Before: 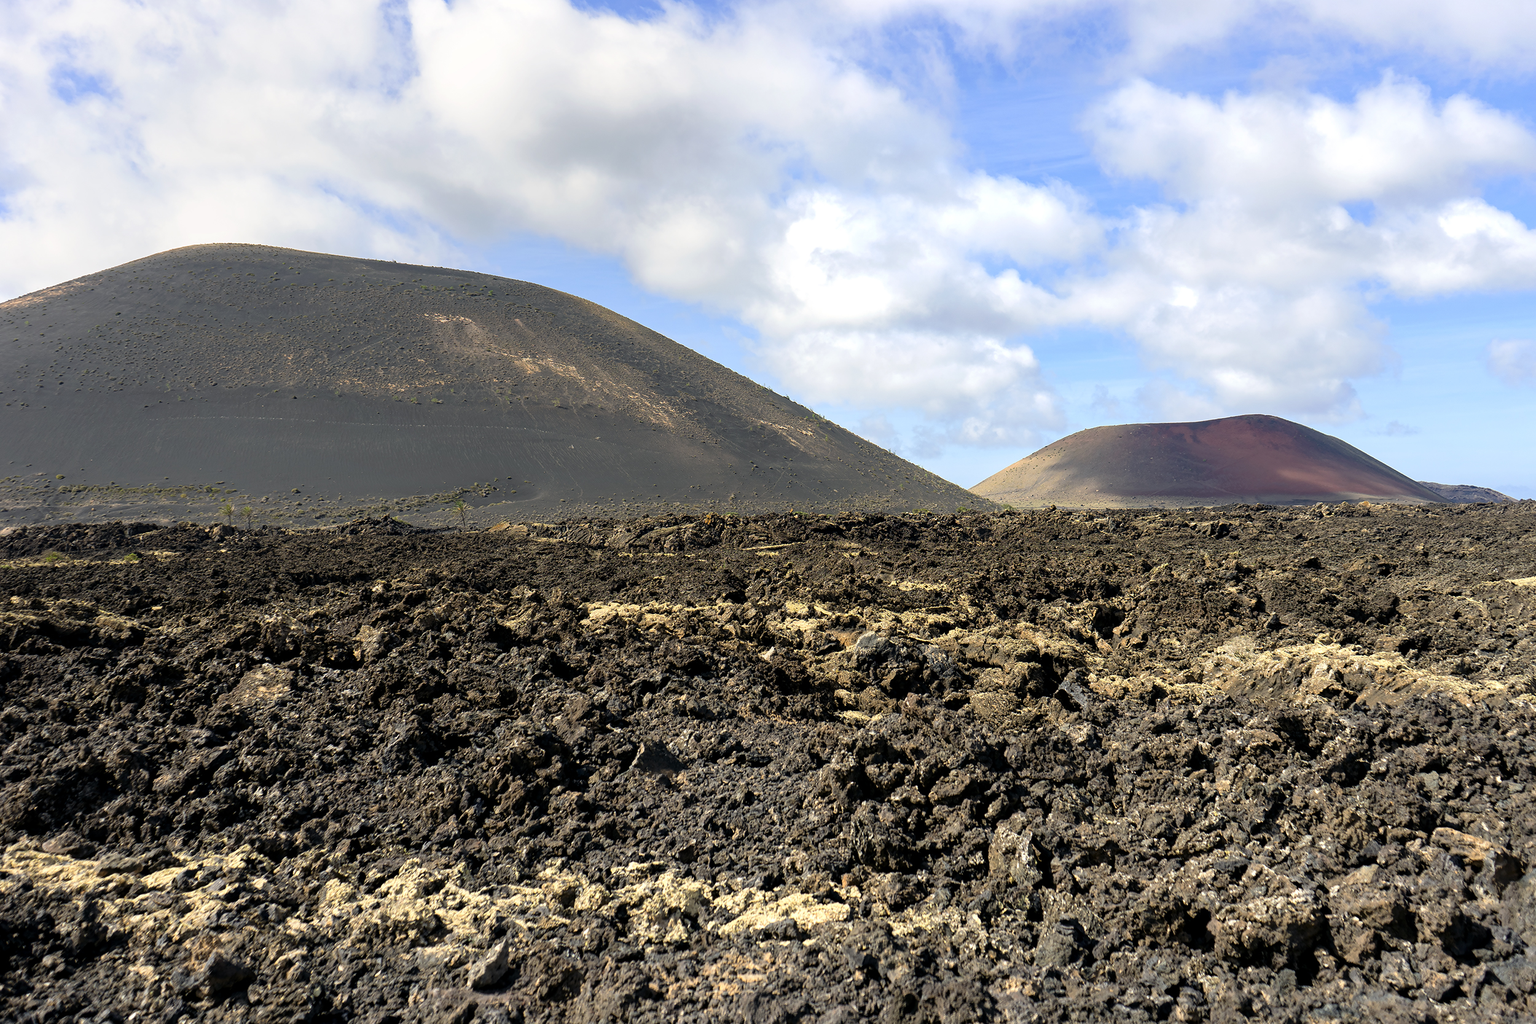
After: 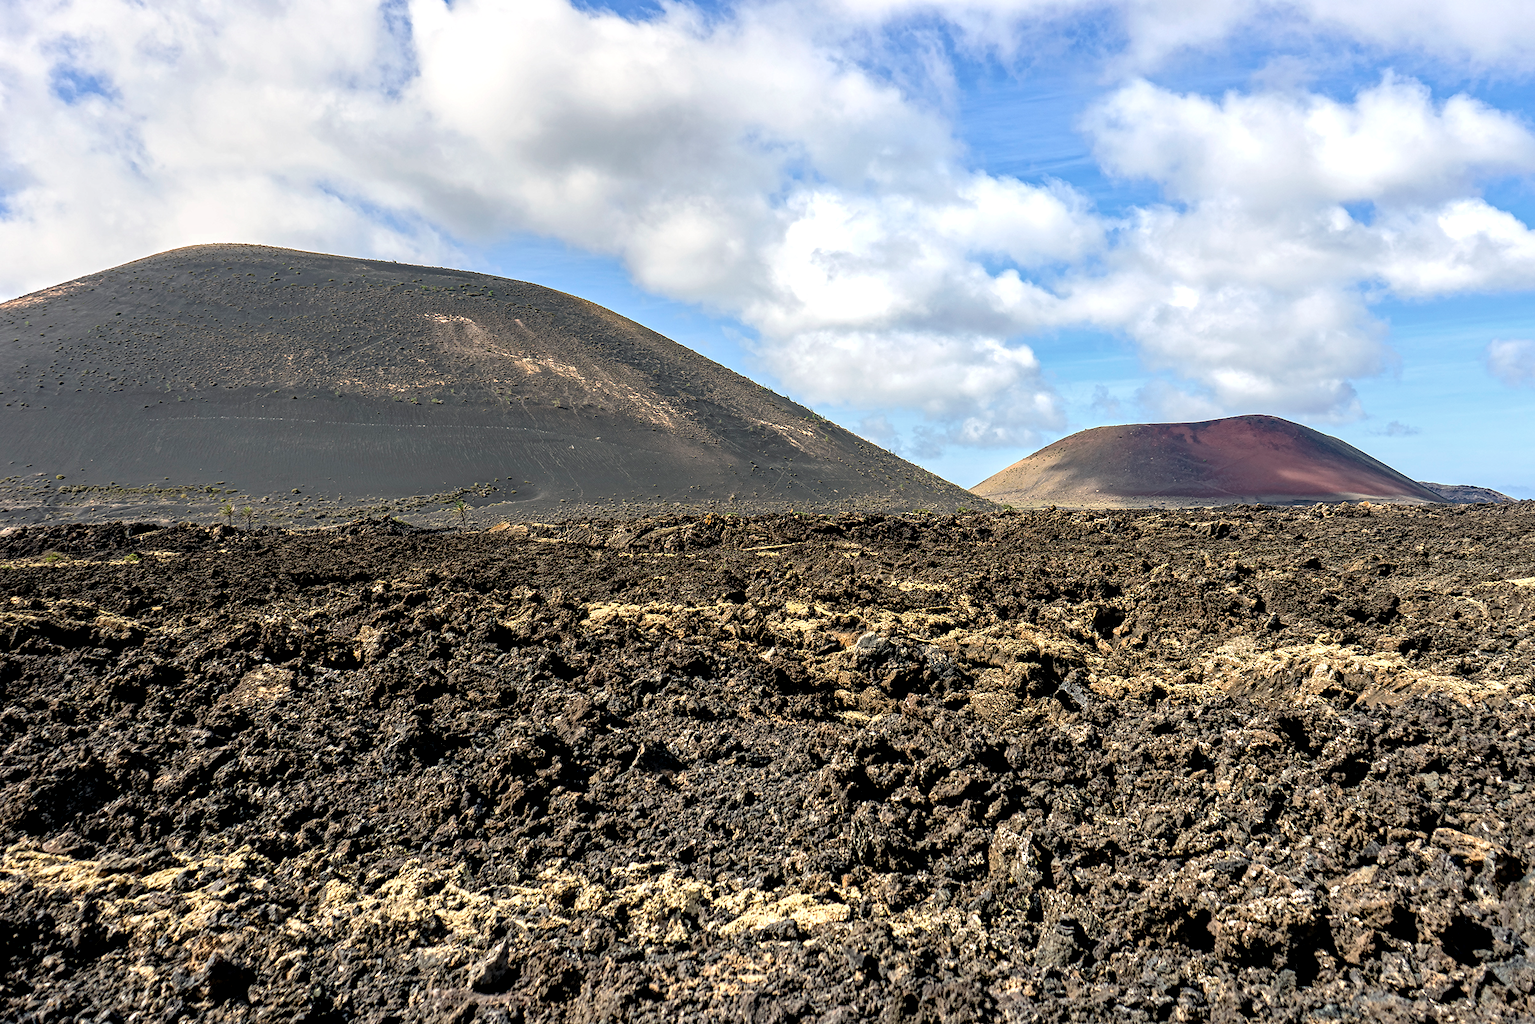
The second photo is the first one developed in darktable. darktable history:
local contrast: on, module defaults
contrast equalizer: y [[0.502, 0.517, 0.543, 0.576, 0.611, 0.631], [0.5 ×6], [0.5 ×6], [0 ×6], [0 ×6]]
